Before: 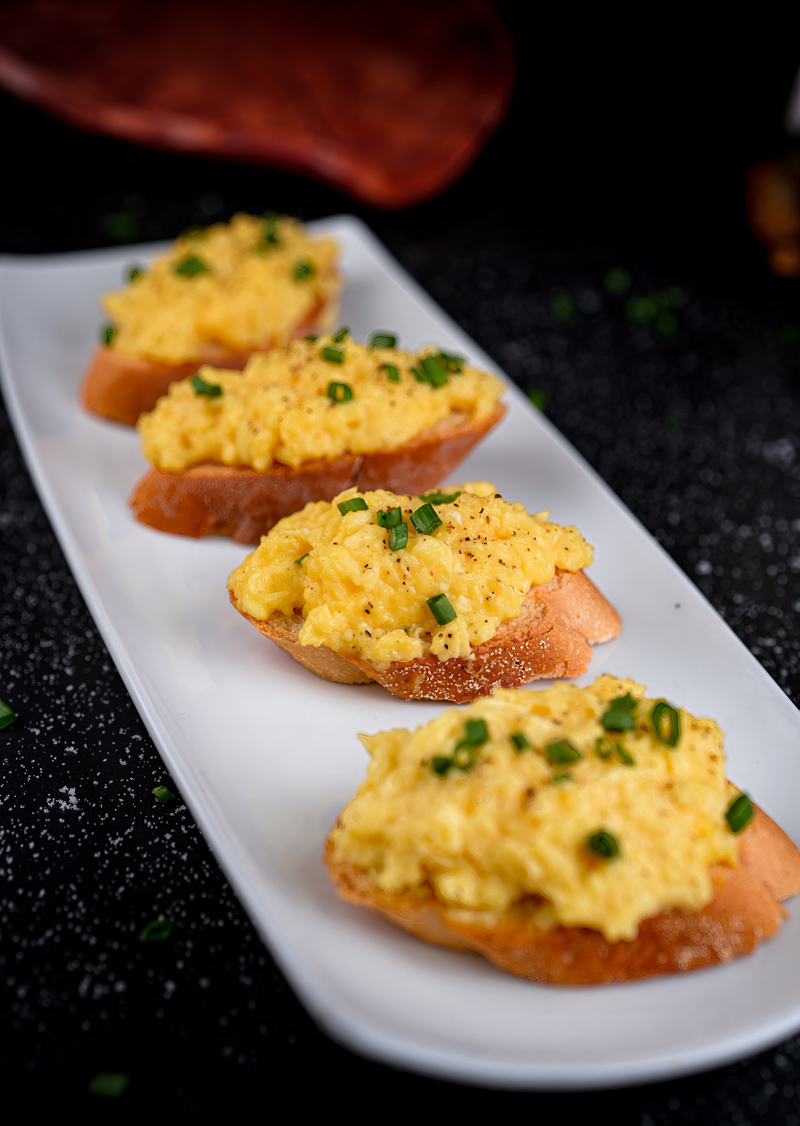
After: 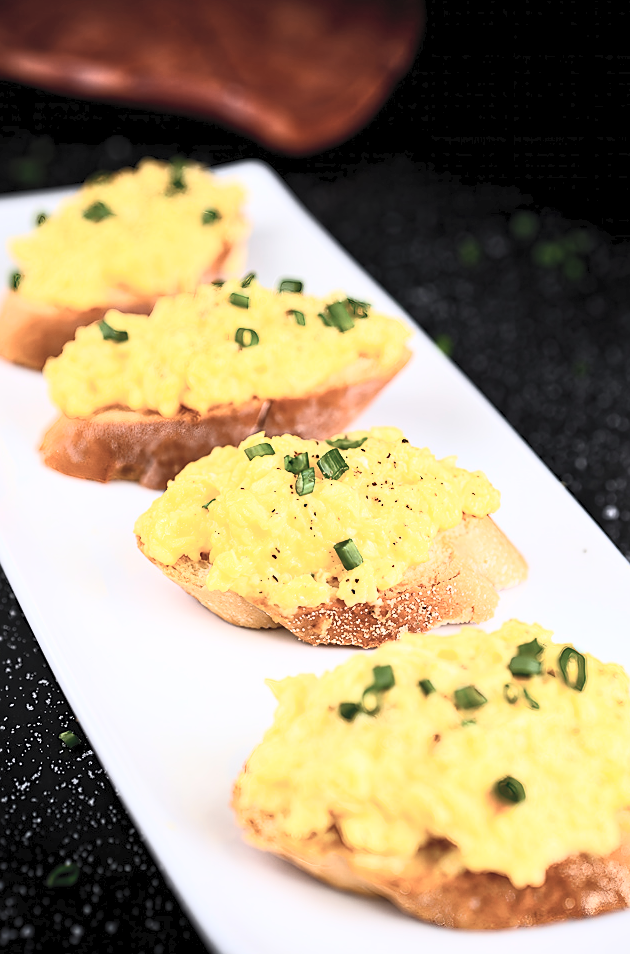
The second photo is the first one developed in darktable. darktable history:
sharpen: radius 1.489, amount 0.409, threshold 1.276
crop: left 11.655%, top 4.968%, right 9.567%, bottom 10.274%
contrast brightness saturation: contrast 0.42, brightness 0.558, saturation -0.203
tone equalizer: -8 EV 0.018 EV, -7 EV -0.03 EV, -6 EV 0.031 EV, -5 EV 0.054 EV, -4 EV 0.302 EV, -3 EV 0.616 EV, -2 EV 0.558 EV, -1 EV 0.2 EV, +0 EV 0.021 EV, edges refinement/feathering 500, mask exposure compensation -1.57 EV, preserve details no
